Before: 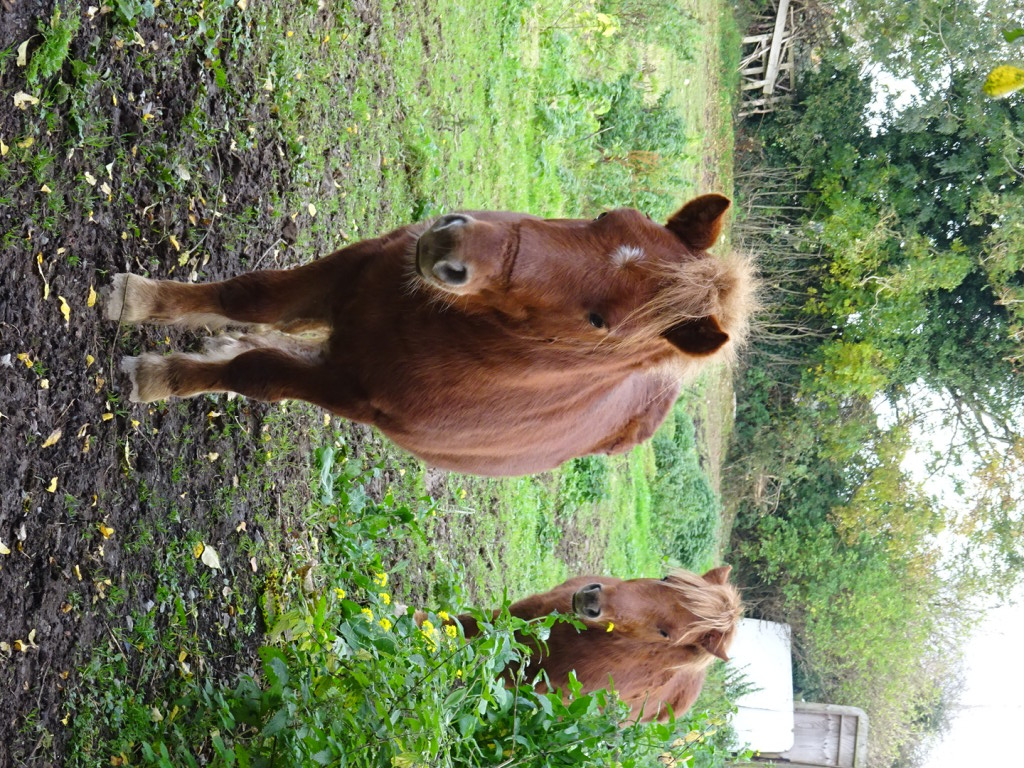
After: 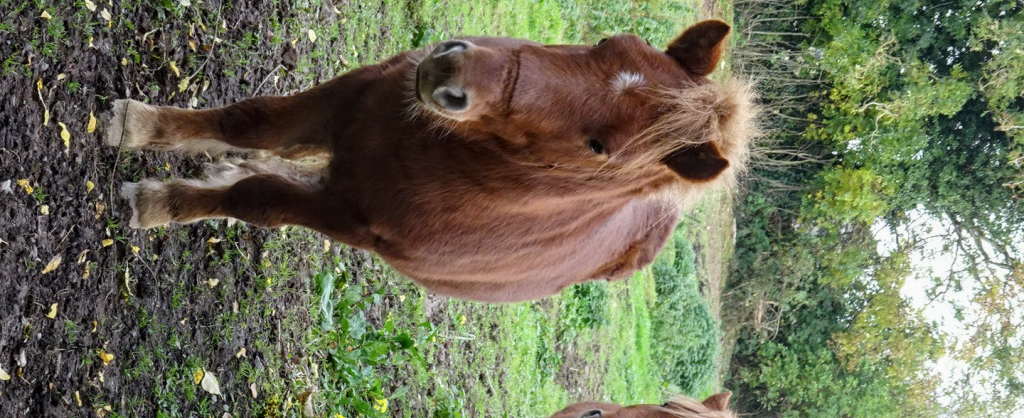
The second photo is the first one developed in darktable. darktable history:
exposure: exposure -0.176 EV, compensate highlight preservation false
local contrast: on, module defaults
contrast brightness saturation: saturation -0.066
crop and rotate: top 22.714%, bottom 22.835%
